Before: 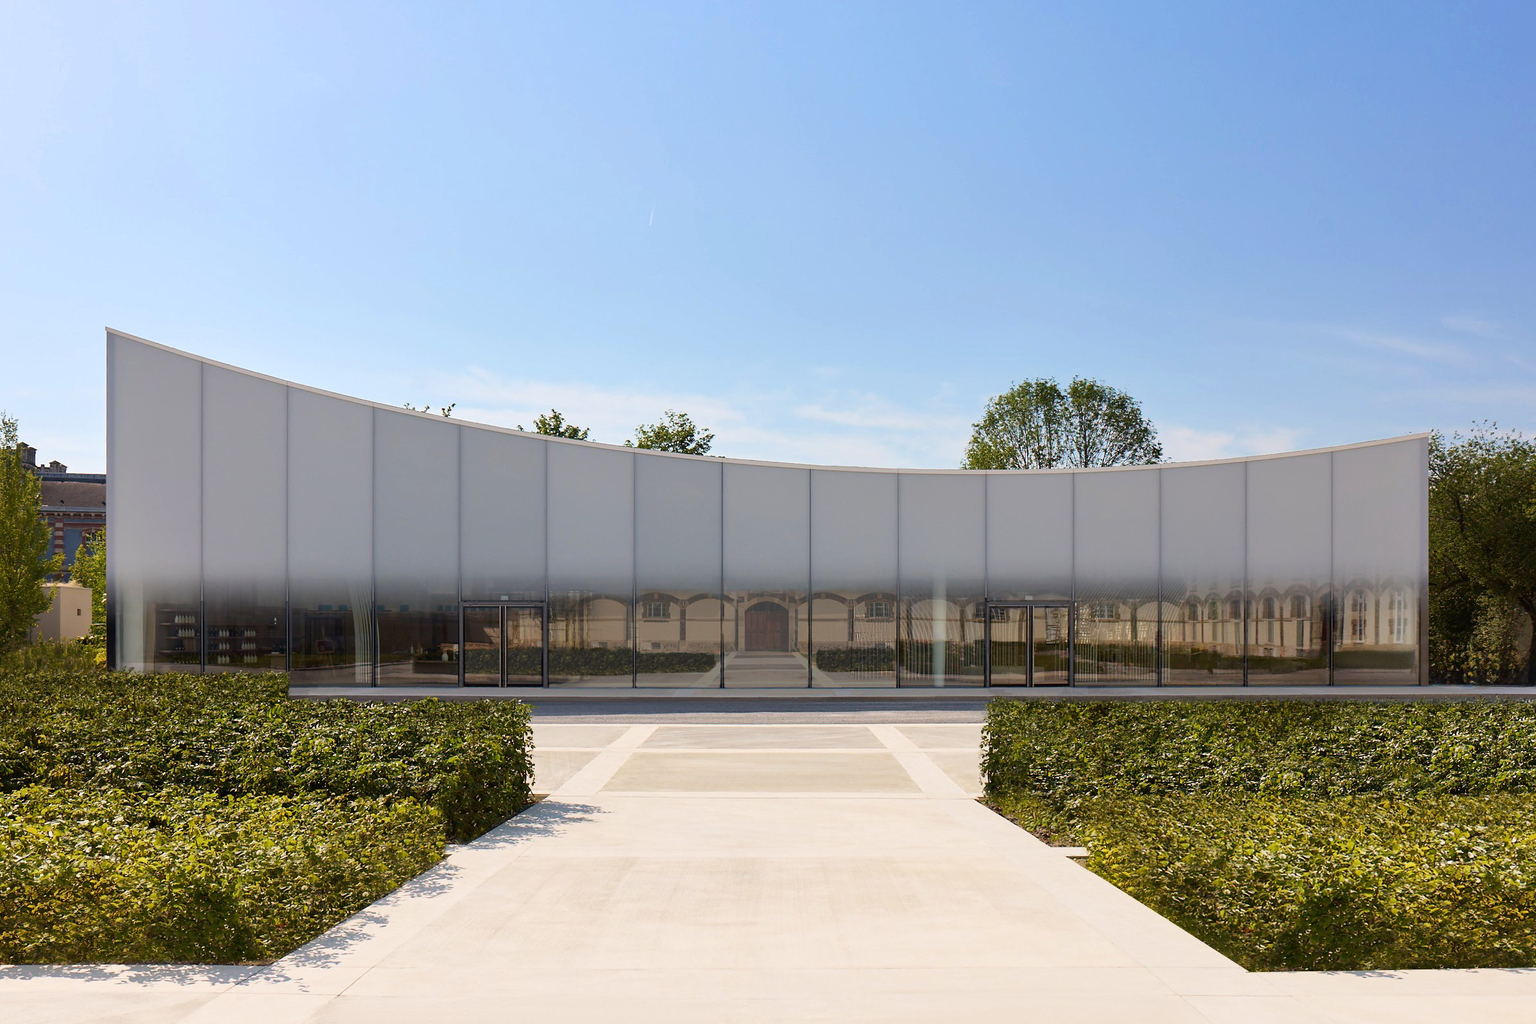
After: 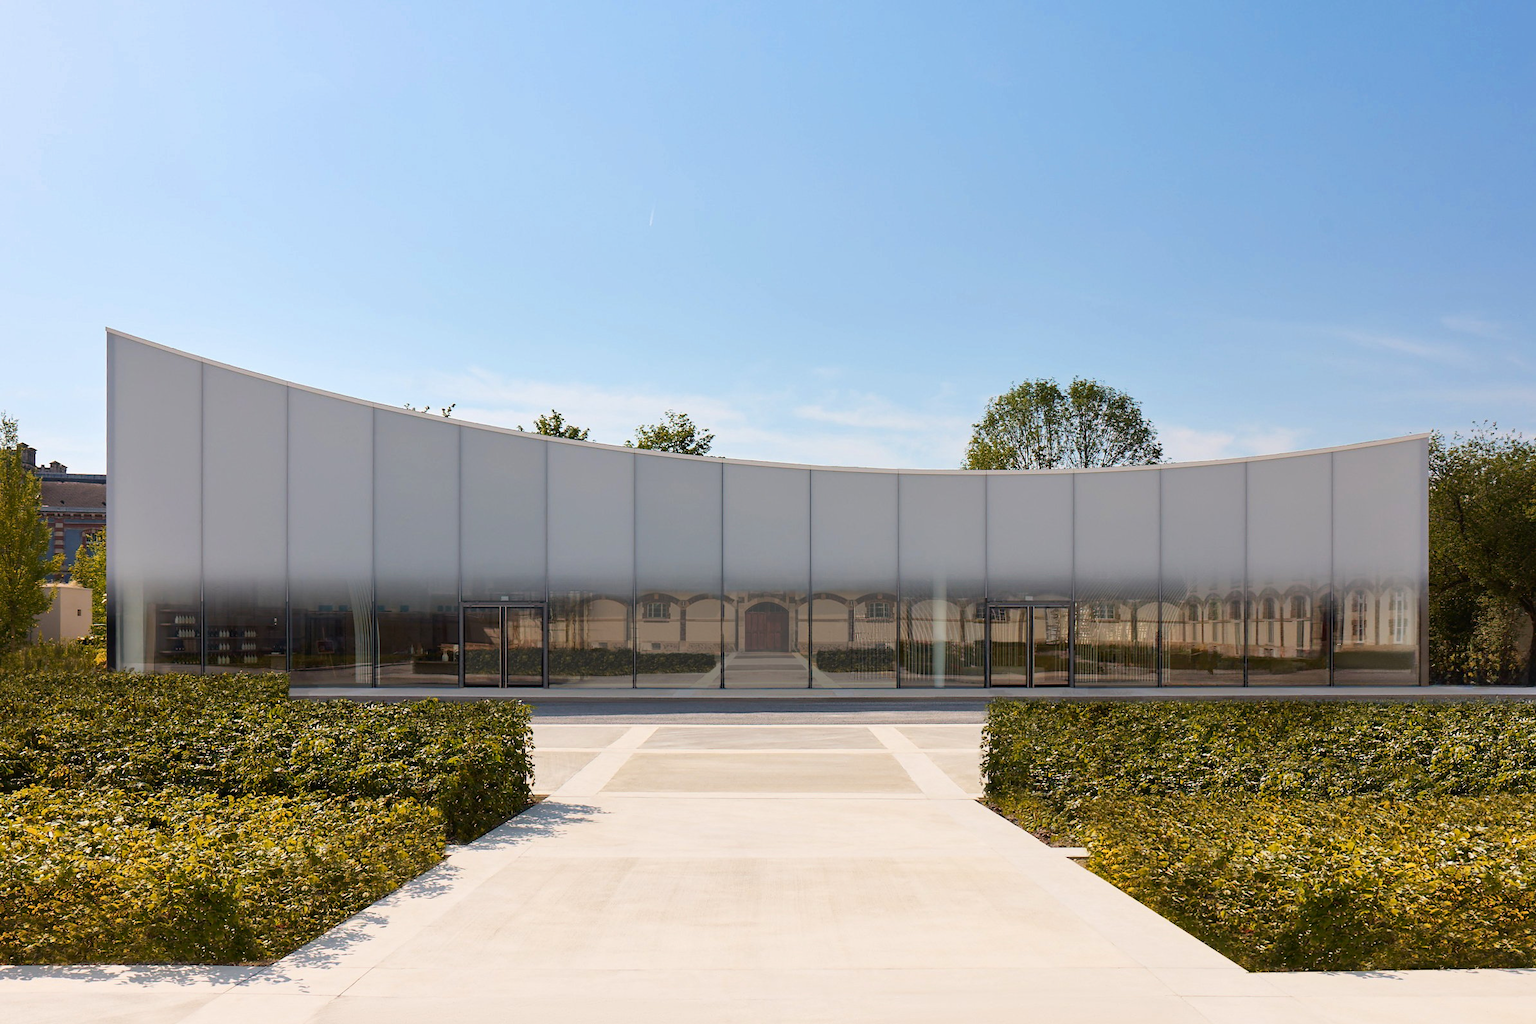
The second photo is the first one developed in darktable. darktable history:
contrast brightness saturation: saturation -0.065
color zones: curves: ch1 [(0.235, 0.558) (0.75, 0.5)]; ch2 [(0.25, 0.462) (0.749, 0.457)]
